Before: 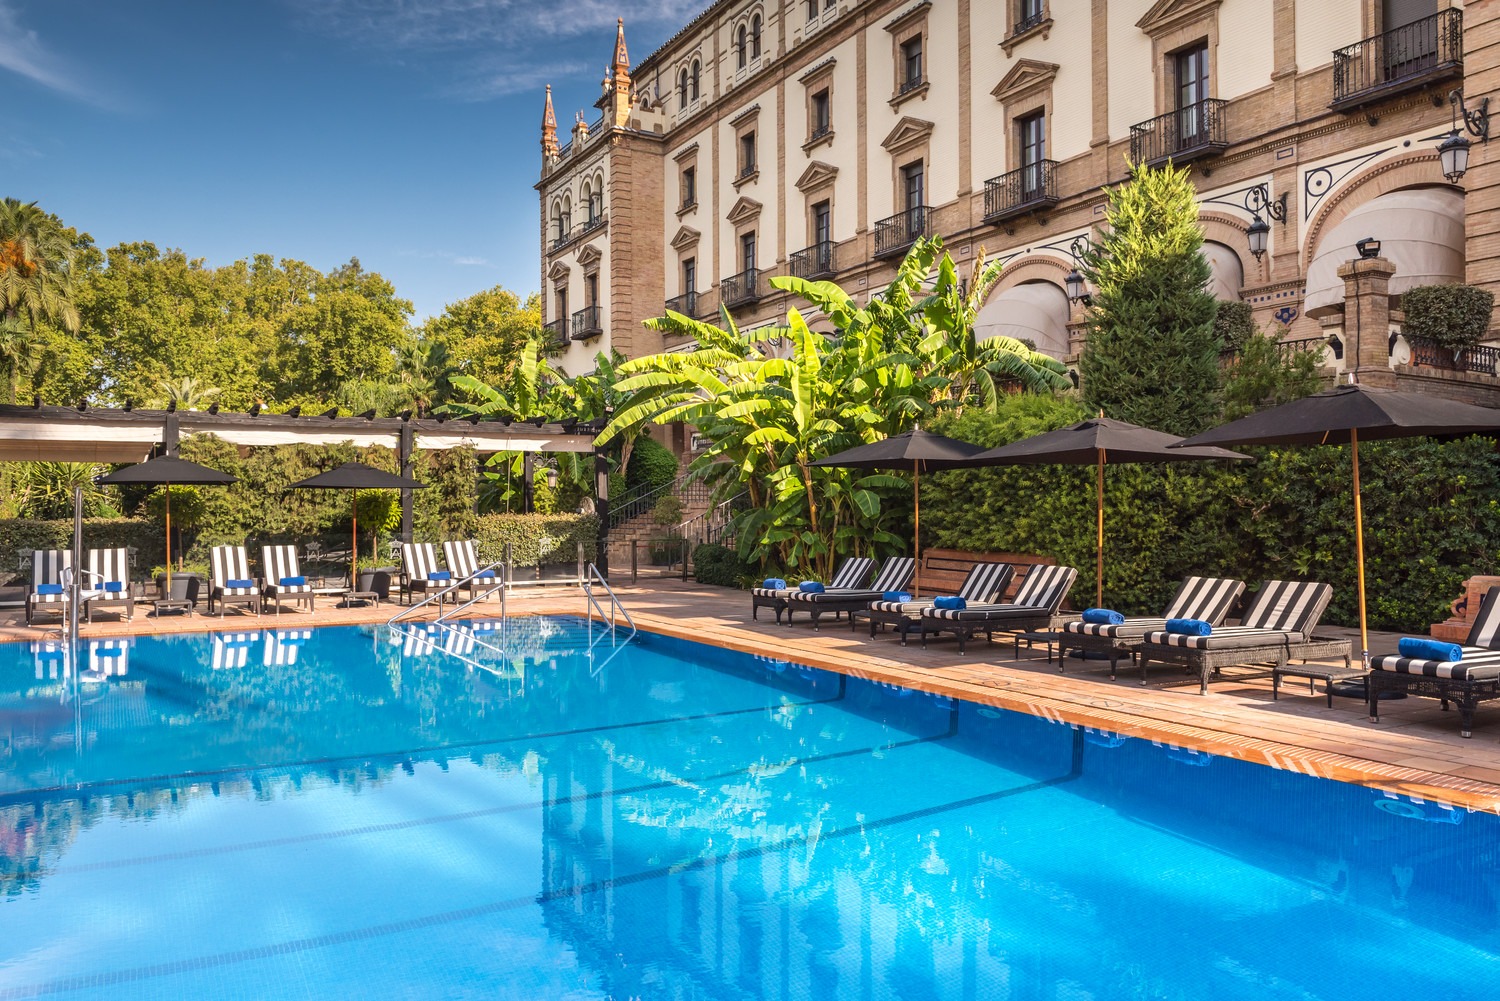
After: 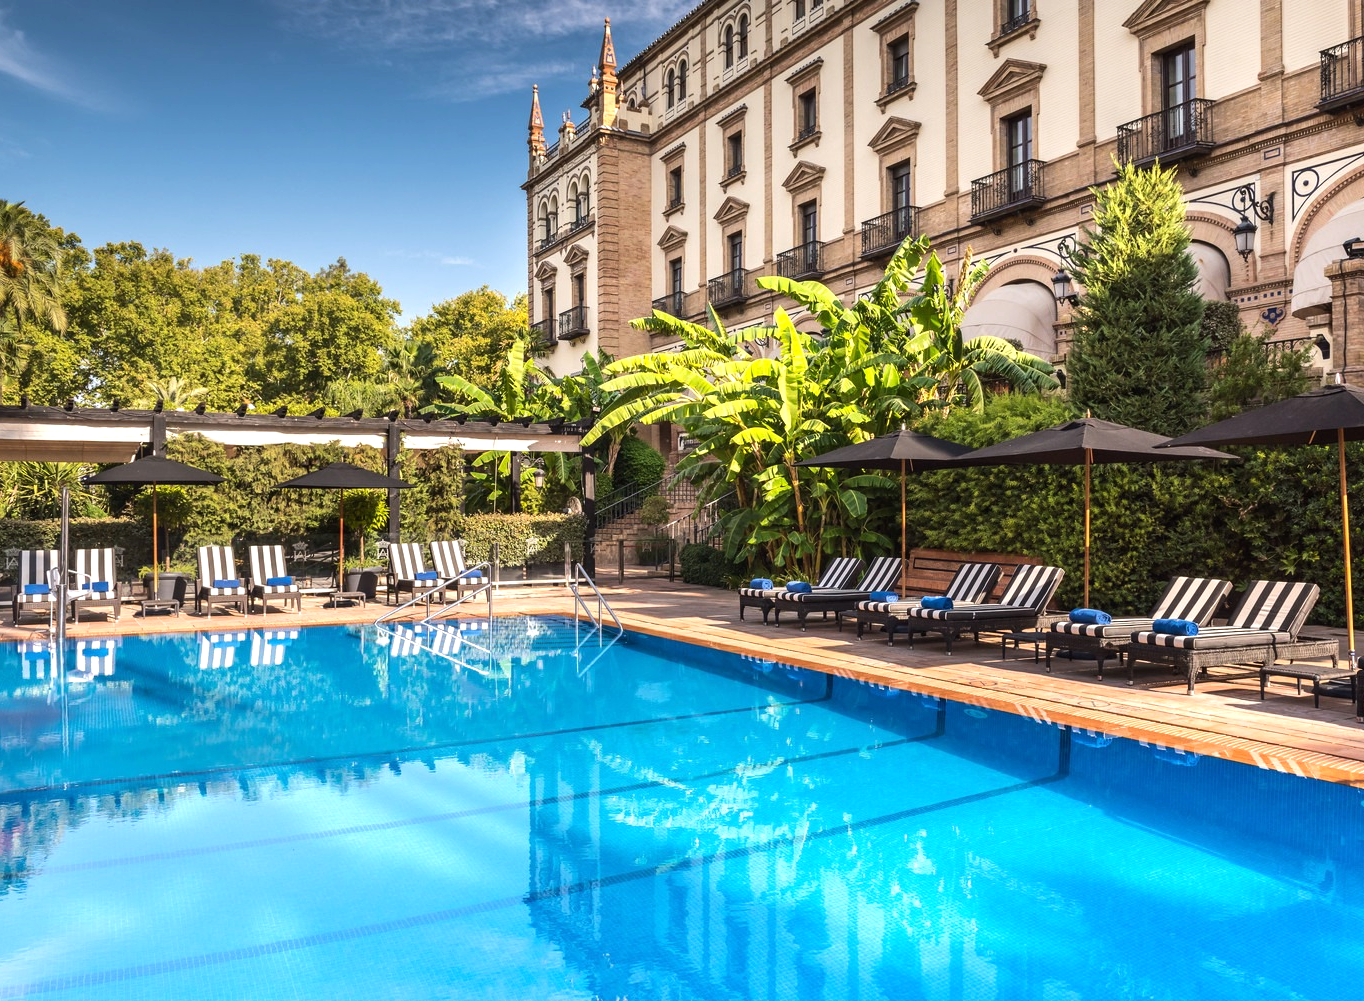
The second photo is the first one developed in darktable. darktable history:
tone equalizer: -8 EV -0.456 EV, -7 EV -0.355 EV, -6 EV -0.322 EV, -5 EV -0.244 EV, -3 EV 0.204 EV, -2 EV 0.337 EV, -1 EV 0.363 EV, +0 EV 0.404 EV, edges refinement/feathering 500, mask exposure compensation -1.57 EV, preserve details no
crop and rotate: left 0.984%, right 8.069%
